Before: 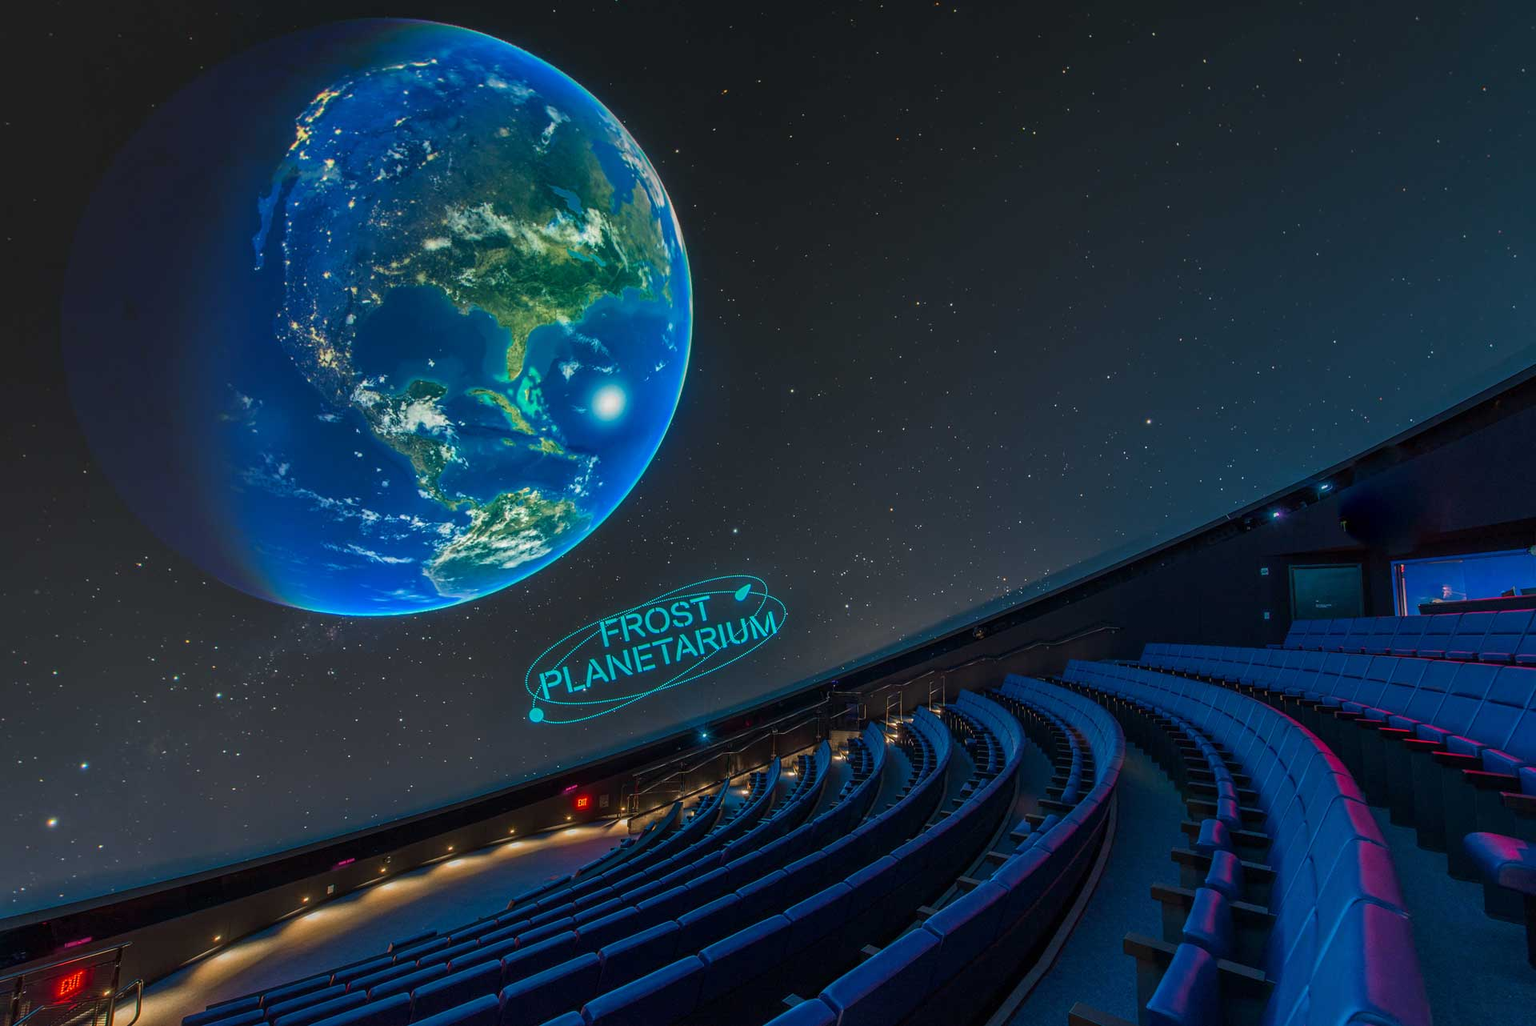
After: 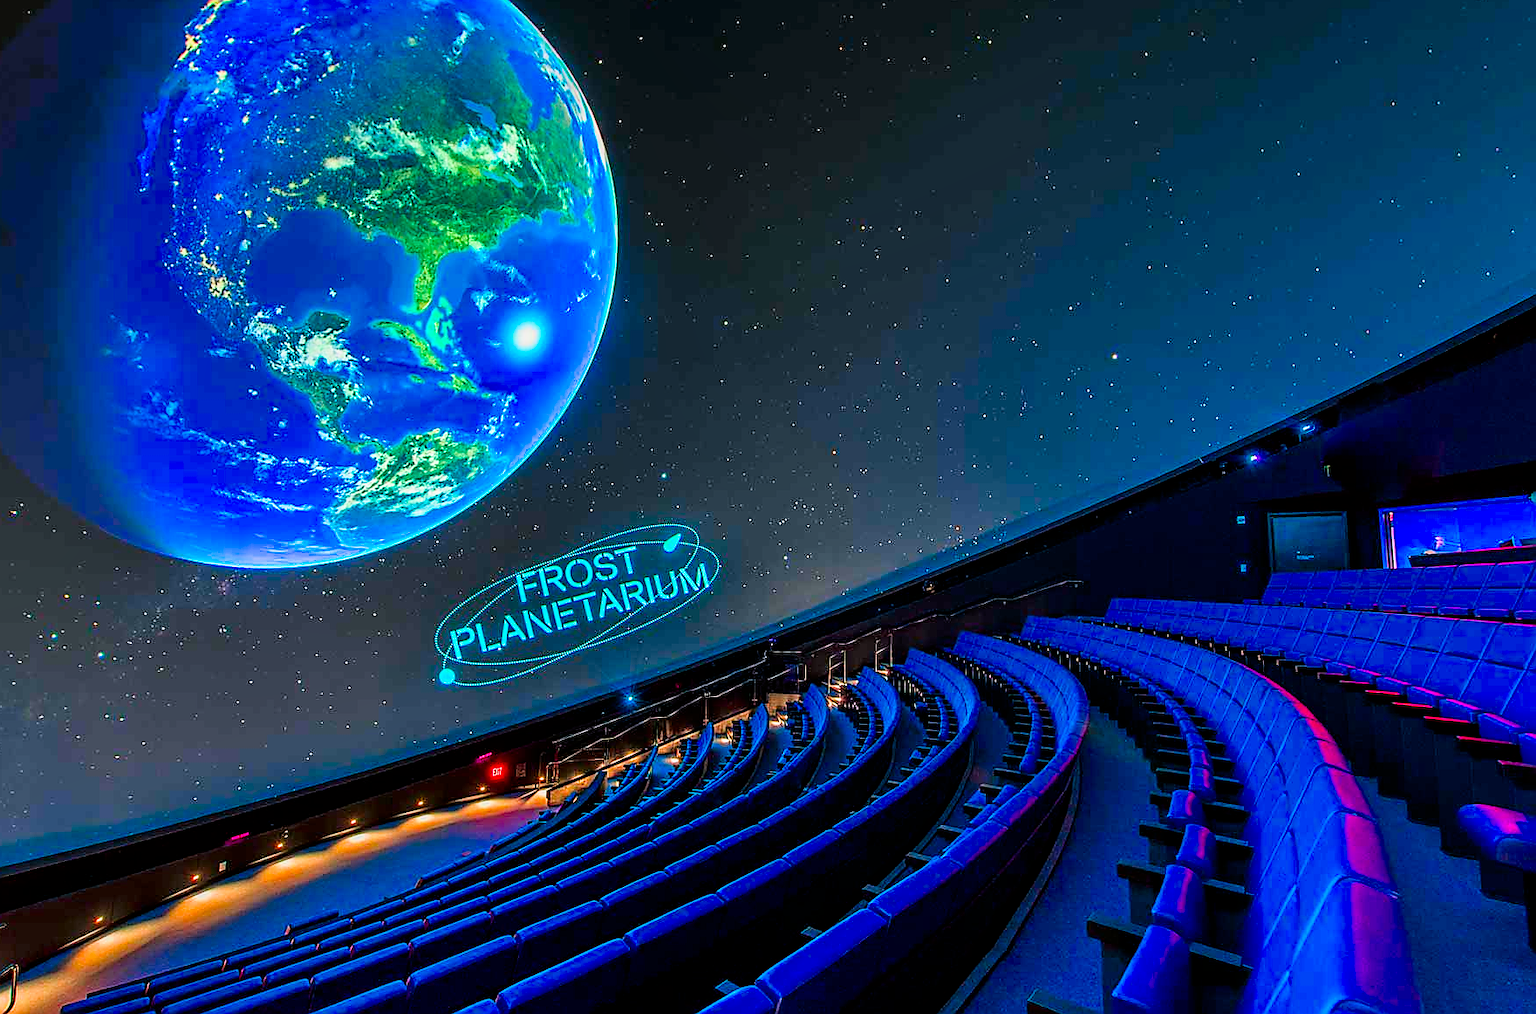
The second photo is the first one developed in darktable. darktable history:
shadows and highlights: shadows 22.7, highlights -48.71, soften with gaussian
sharpen: radius 1.4, amount 1.25, threshold 0.7
exposure: black level correction 0, exposure 1.1 EV, compensate exposure bias true, compensate highlight preservation false
tone curve: curves: ch0 [(0, 0) (0.059, 0.027) (0.162, 0.125) (0.304, 0.279) (0.547, 0.532) (0.828, 0.815) (1, 0.983)]; ch1 [(0, 0) (0.23, 0.166) (0.34, 0.298) (0.371, 0.334) (0.435, 0.408) (0.477, 0.469) (0.499, 0.498) (0.529, 0.544) (0.559, 0.587) (0.743, 0.798) (1, 1)]; ch2 [(0, 0) (0.431, 0.414) (0.498, 0.503) (0.524, 0.531) (0.568, 0.567) (0.6, 0.597) (0.643, 0.631) (0.74, 0.721) (1, 1)], color space Lab, independent channels, preserve colors none
crop and rotate: left 8.262%, top 9.226%
contrast brightness saturation: brightness -0.02, saturation 0.35
filmic rgb: black relative exposure -7.75 EV, white relative exposure 4.4 EV, threshold 3 EV, target black luminance 0%, hardness 3.76, latitude 50.51%, contrast 1.074, highlights saturation mix 10%, shadows ↔ highlights balance -0.22%, color science v4 (2020), enable highlight reconstruction true
